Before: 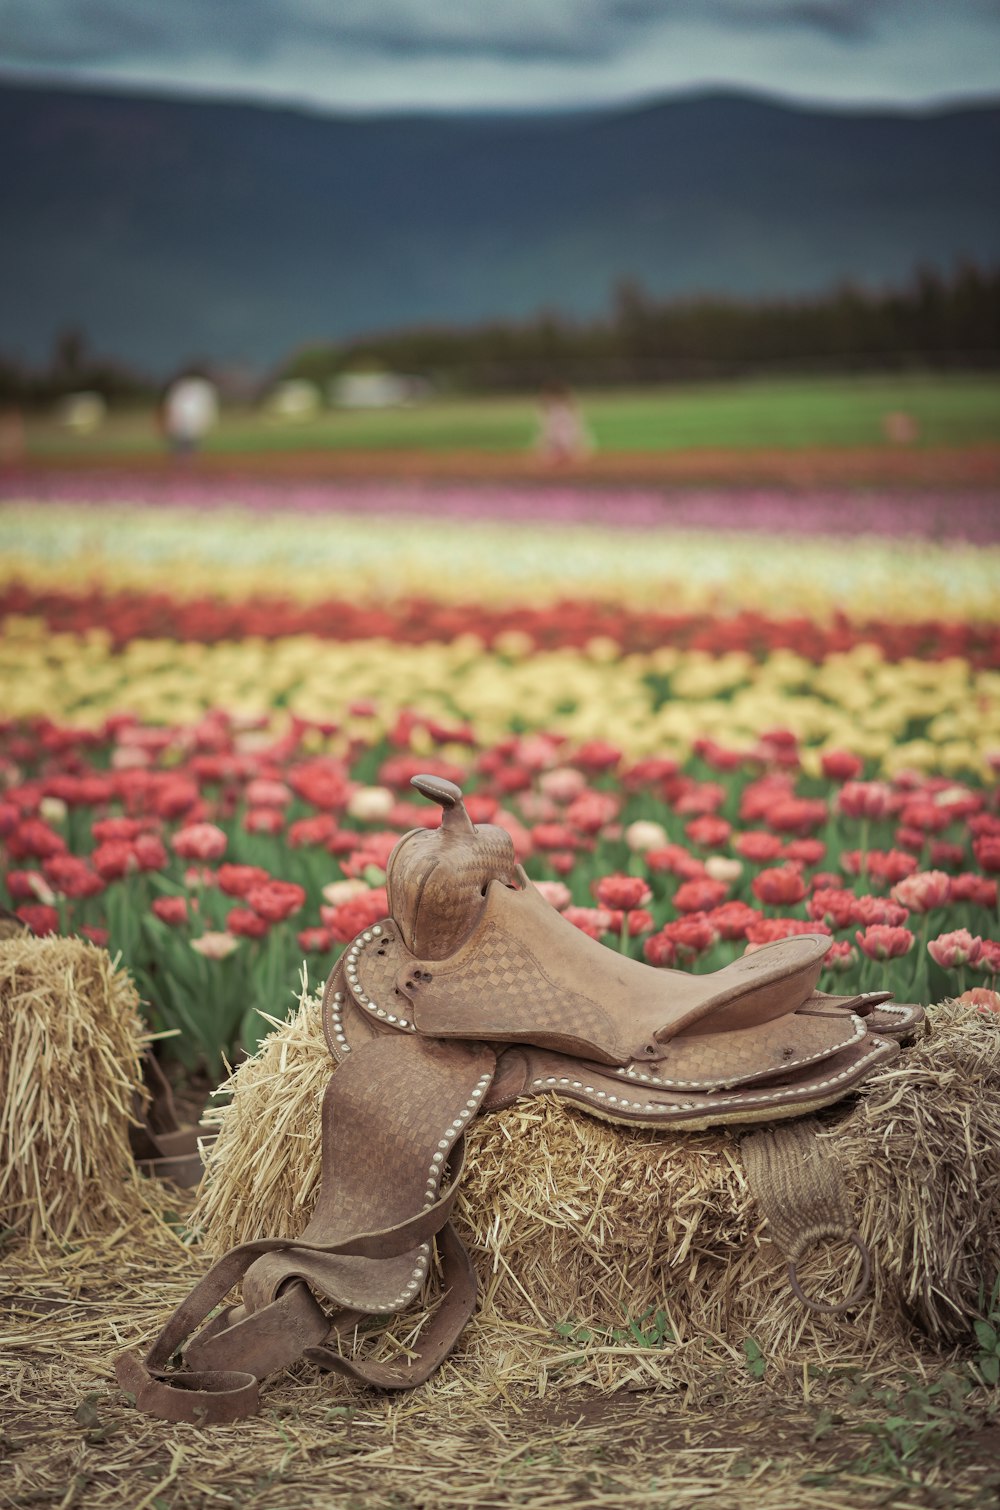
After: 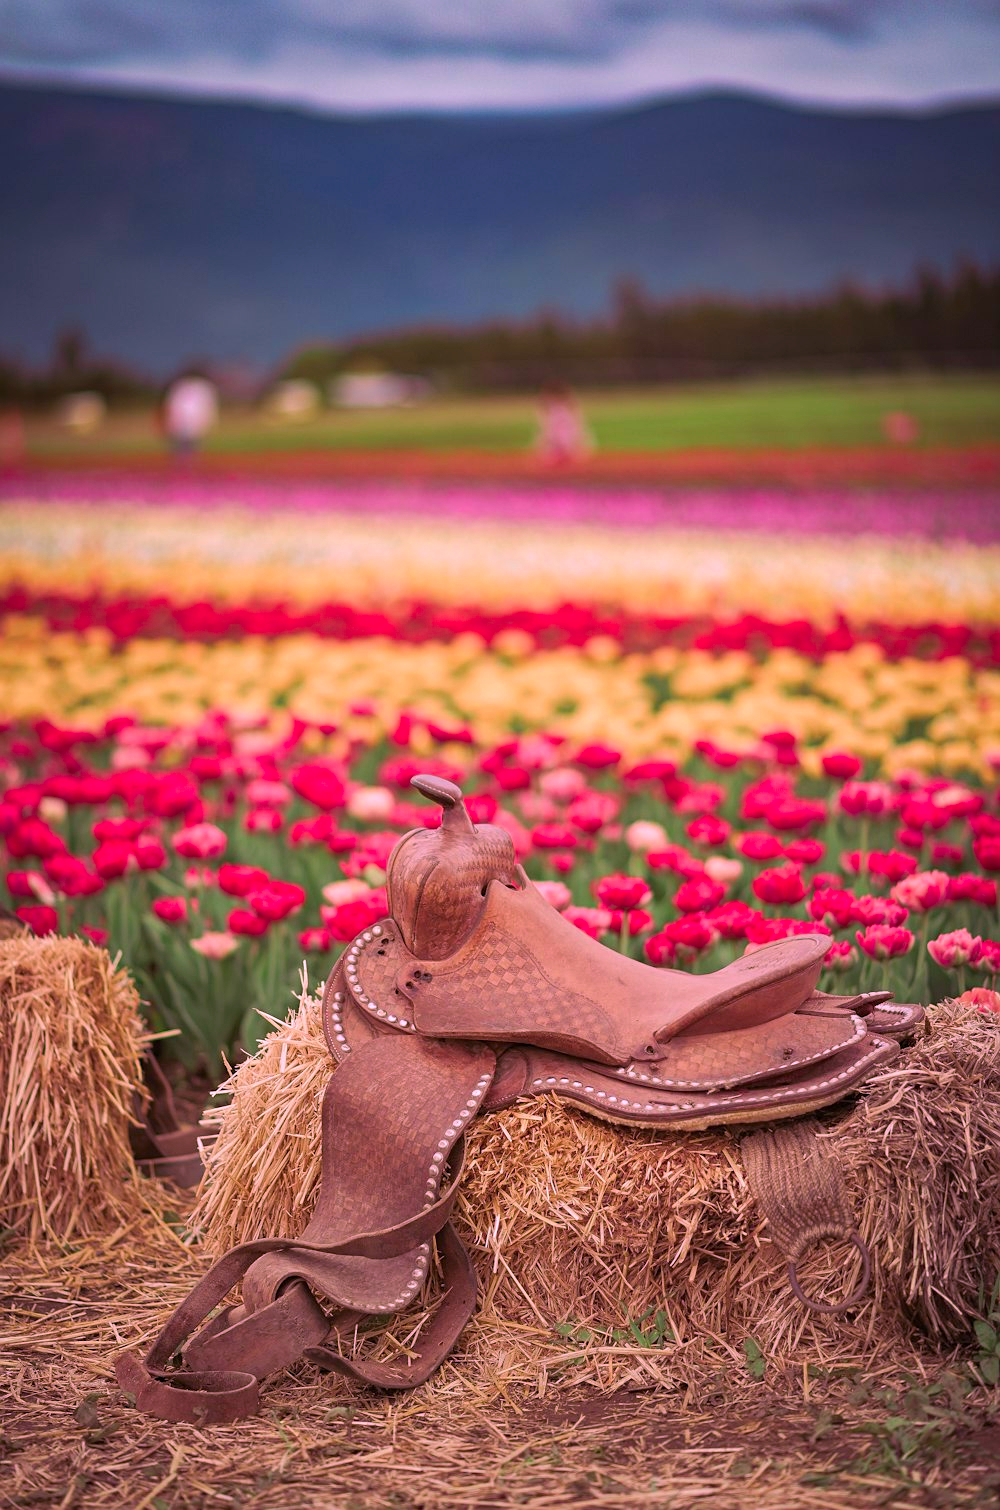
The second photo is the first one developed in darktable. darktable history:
sharpen: radius 1.272, amount 0.305, threshold 0
color correction: highlights a* 19.5, highlights b* -11.53, saturation 1.69
